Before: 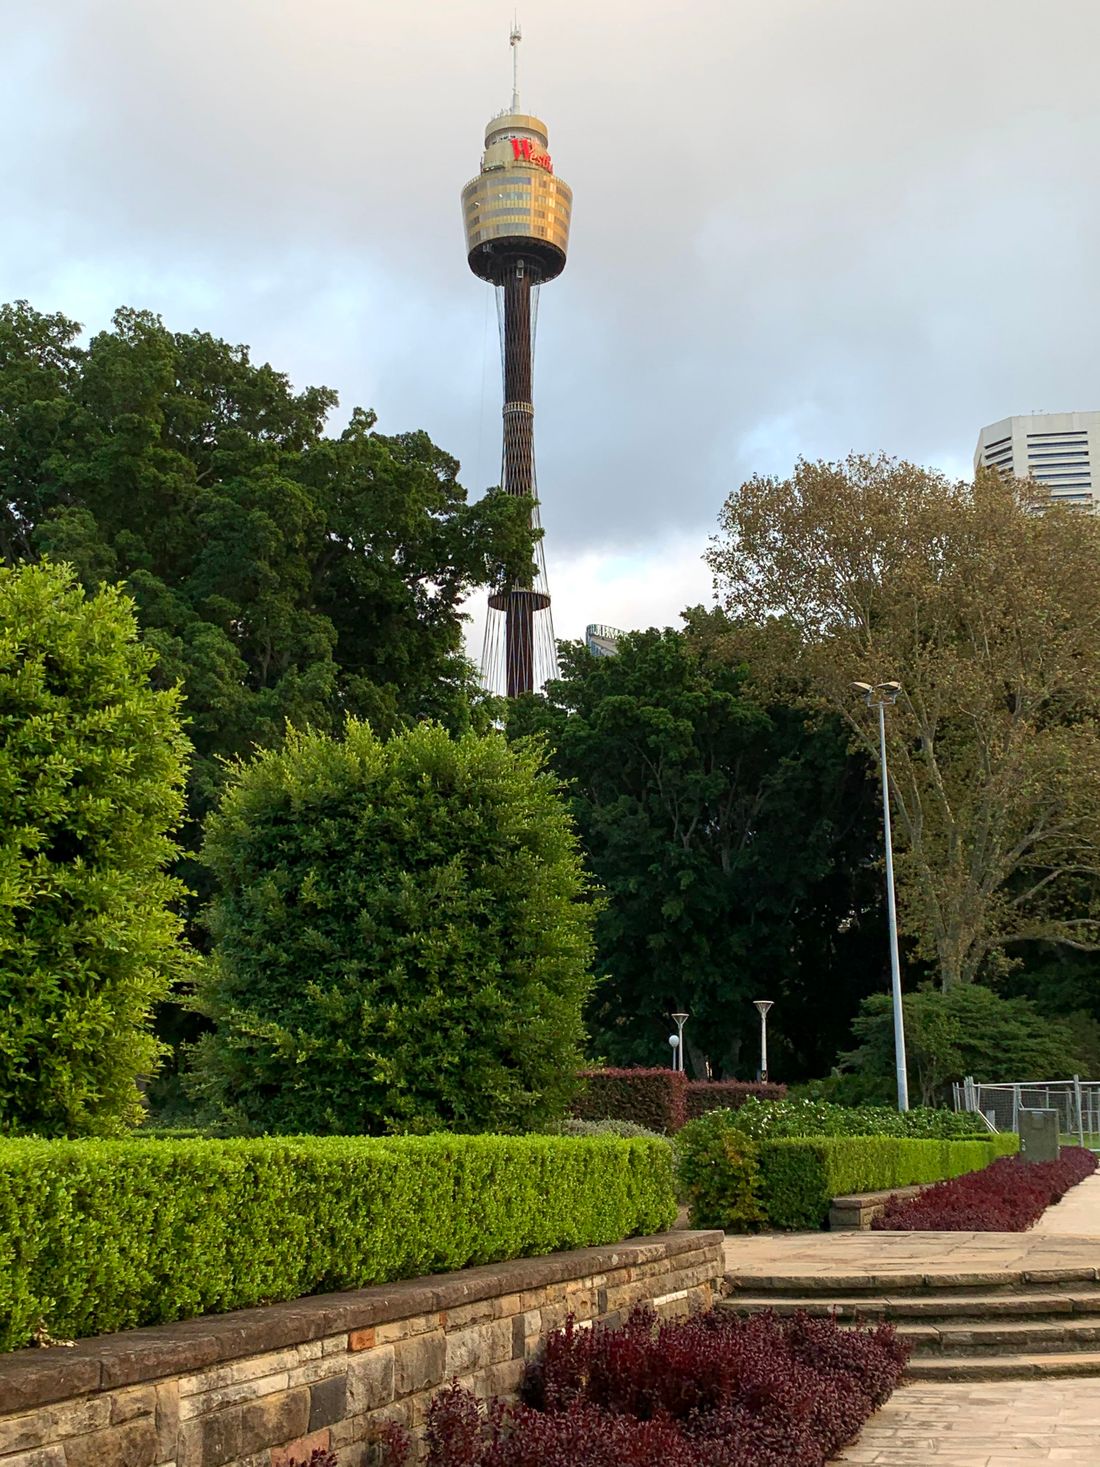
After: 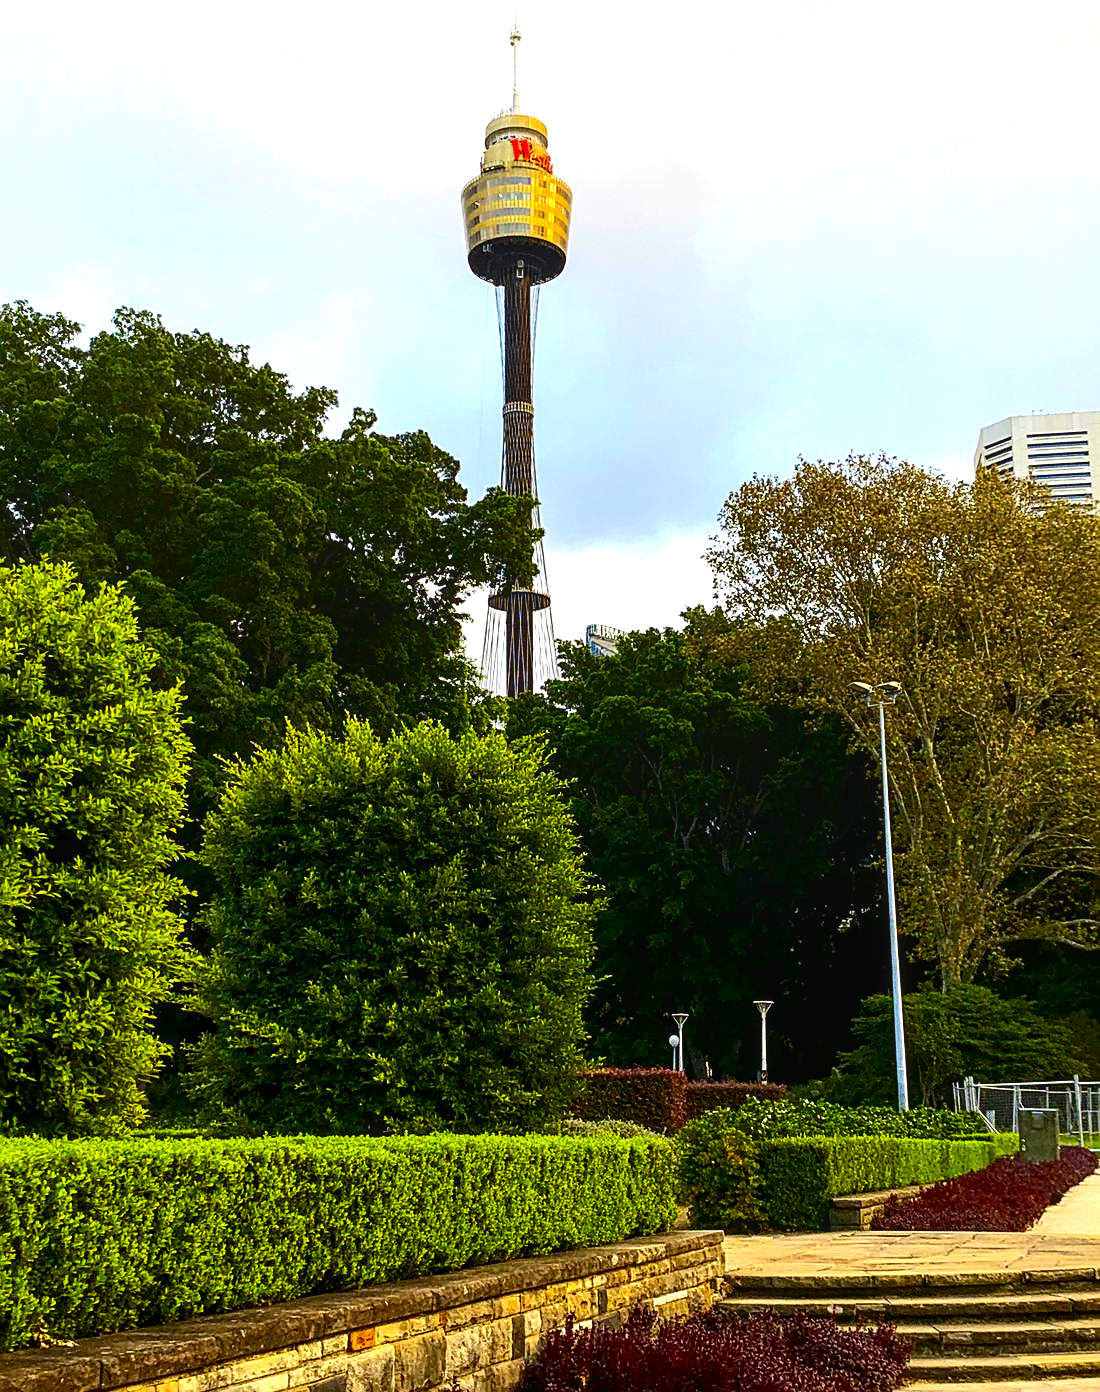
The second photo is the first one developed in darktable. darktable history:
color balance: output saturation 120%
contrast brightness saturation: contrast 0.19, brightness -0.11, saturation 0.21
exposure: black level correction 0.001, exposure 0.3 EV, compensate highlight preservation false
color contrast: green-magenta contrast 0.85, blue-yellow contrast 1.25, unbound 0
crop and rotate: top 0%, bottom 5.097%
tone equalizer: -8 EV -0.417 EV, -7 EV -0.389 EV, -6 EV -0.333 EV, -5 EV -0.222 EV, -3 EV 0.222 EV, -2 EV 0.333 EV, -1 EV 0.389 EV, +0 EV 0.417 EV, edges refinement/feathering 500, mask exposure compensation -1.57 EV, preserve details no
local contrast: on, module defaults
sharpen: on, module defaults
